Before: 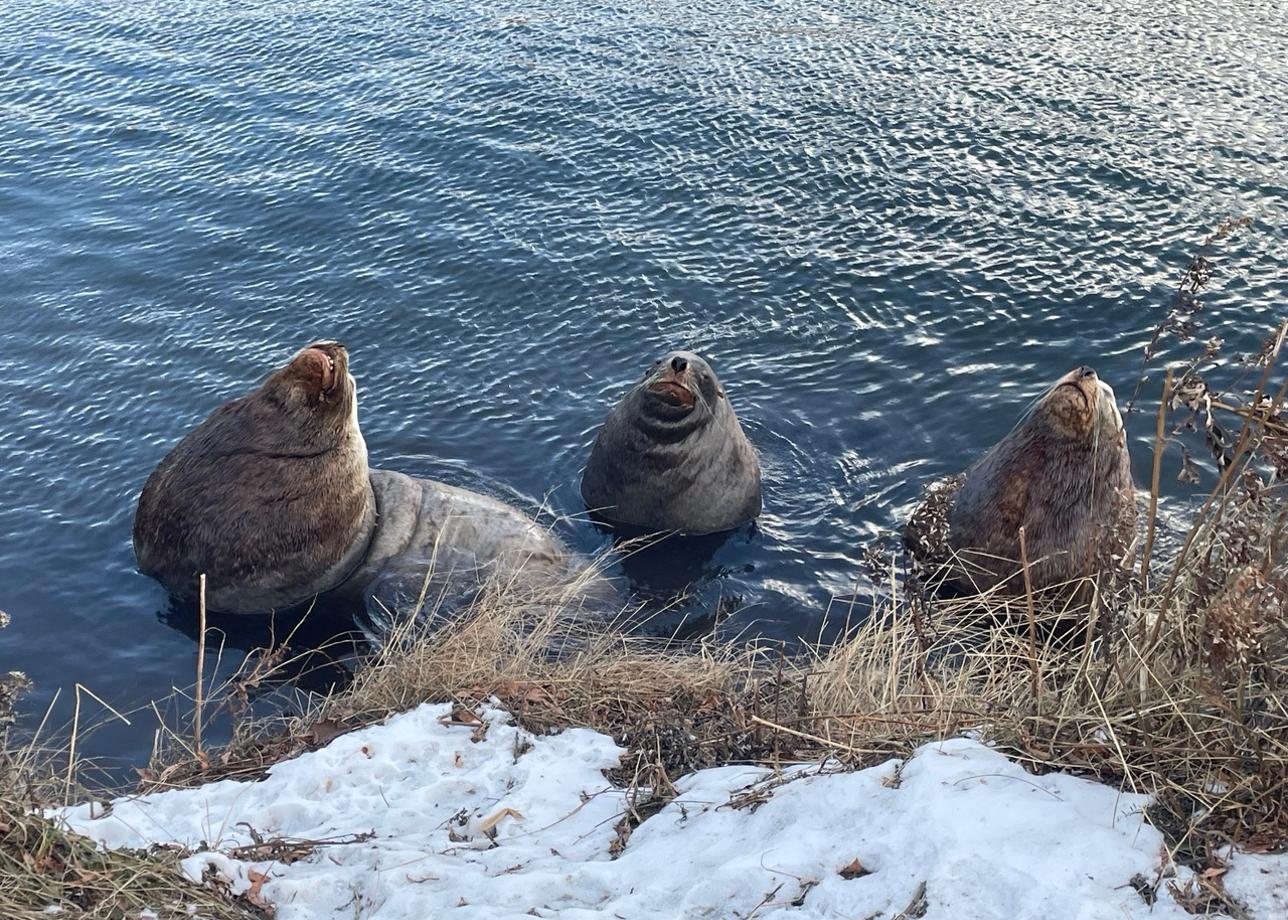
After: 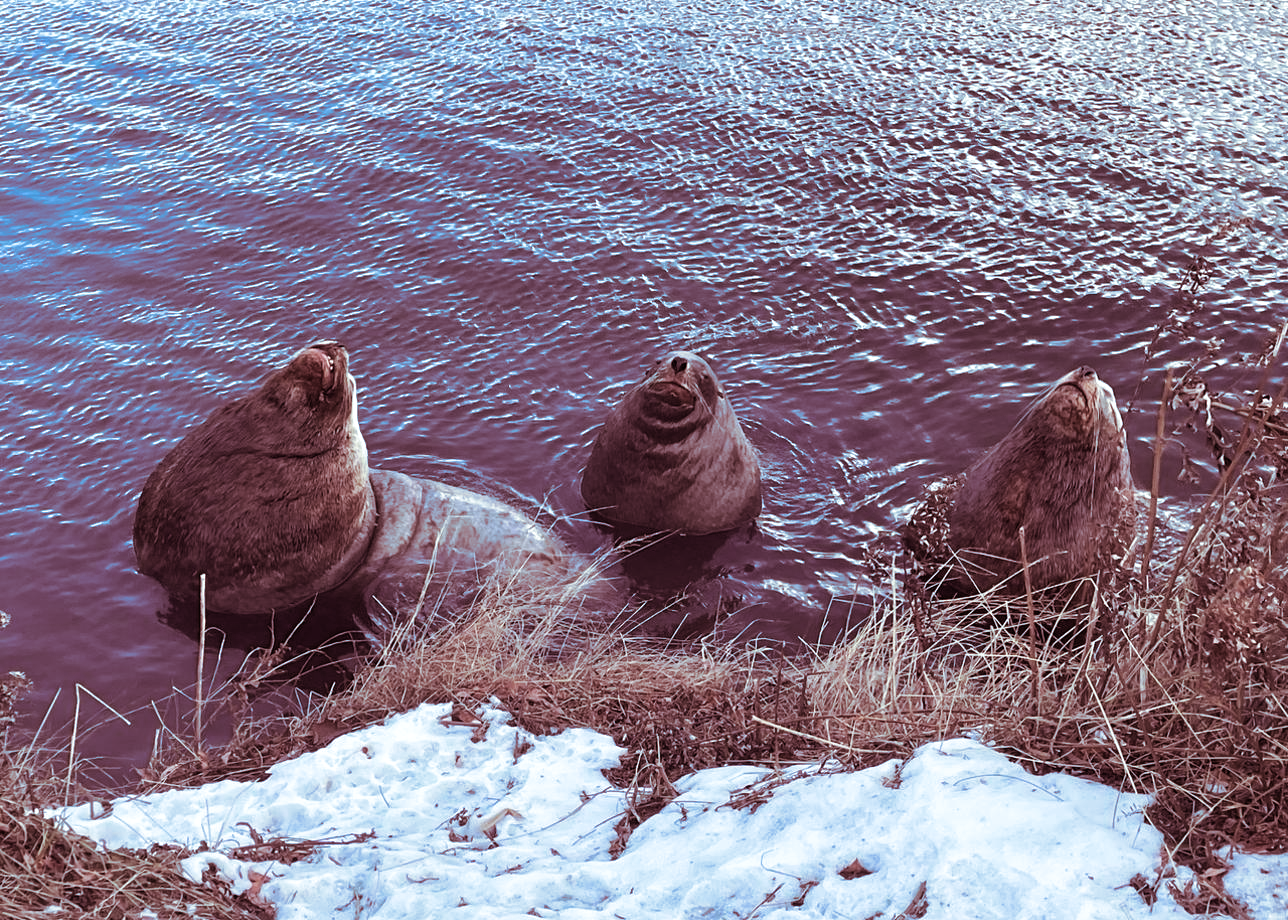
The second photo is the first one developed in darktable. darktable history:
color correction: highlights a* -2.24, highlights b* -18.1
contrast brightness saturation: contrast 0.08, saturation 0.2
split-toning: compress 20%
